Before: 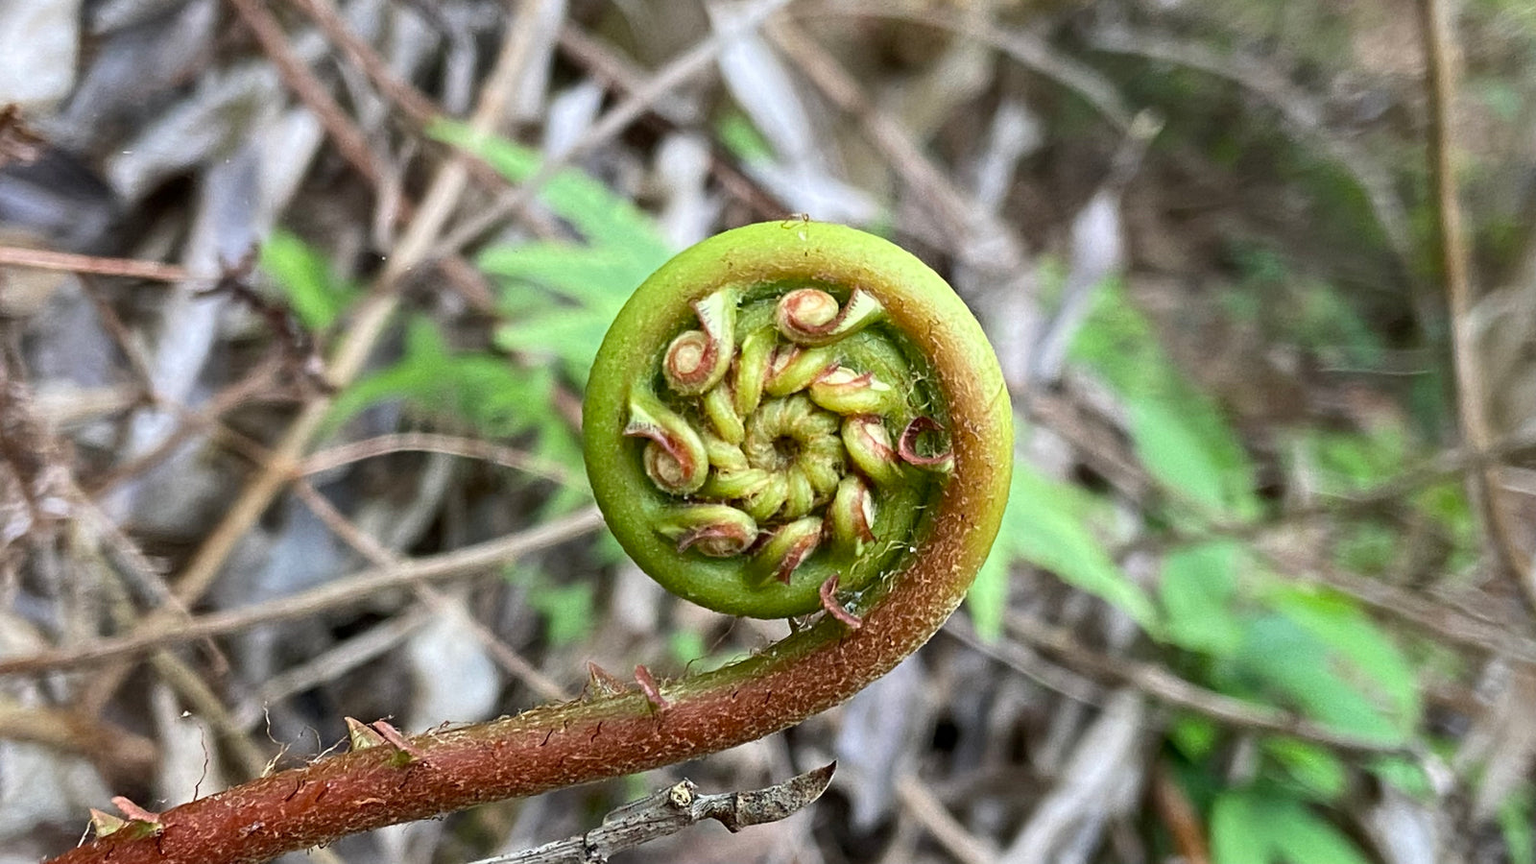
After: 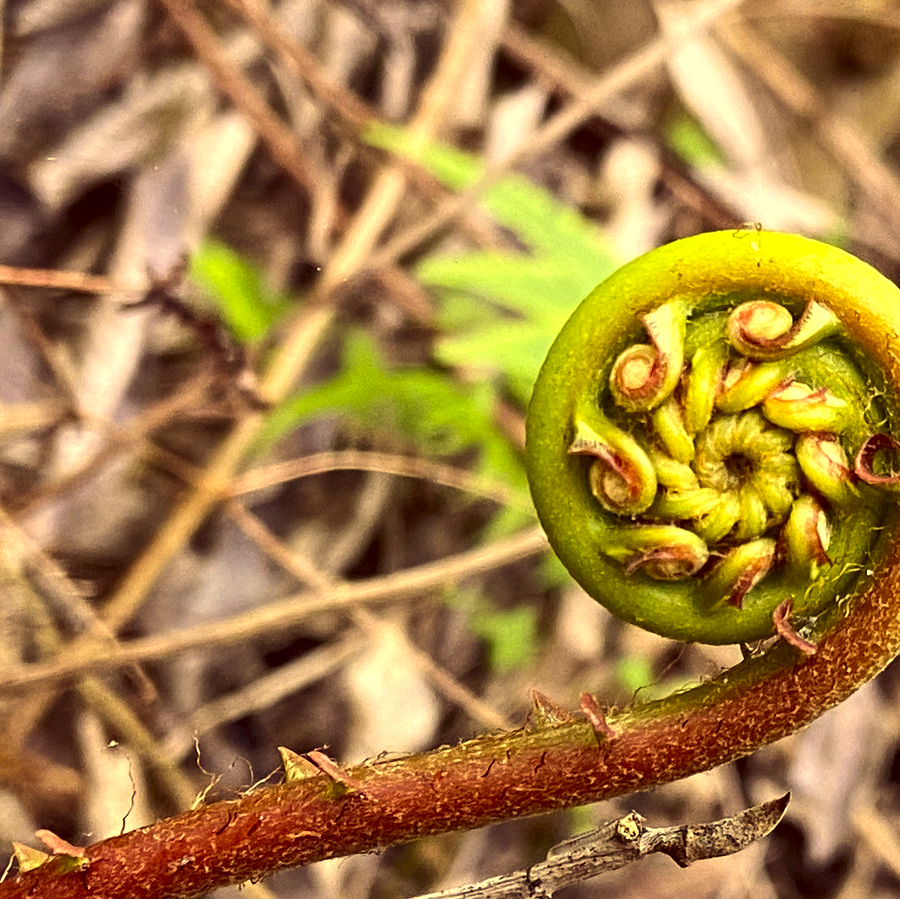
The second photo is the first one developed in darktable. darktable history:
tone equalizer: -8 EV -0.417 EV, -7 EV -0.389 EV, -6 EV -0.333 EV, -5 EV -0.222 EV, -3 EV 0.222 EV, -2 EV 0.333 EV, -1 EV 0.389 EV, +0 EV 0.417 EV, edges refinement/feathering 500, mask exposure compensation -1.57 EV, preserve details no
crop: left 5.114%, right 38.589%
color correction: highlights a* 10.12, highlights b* 39.04, shadows a* 14.62, shadows b* 3.37
